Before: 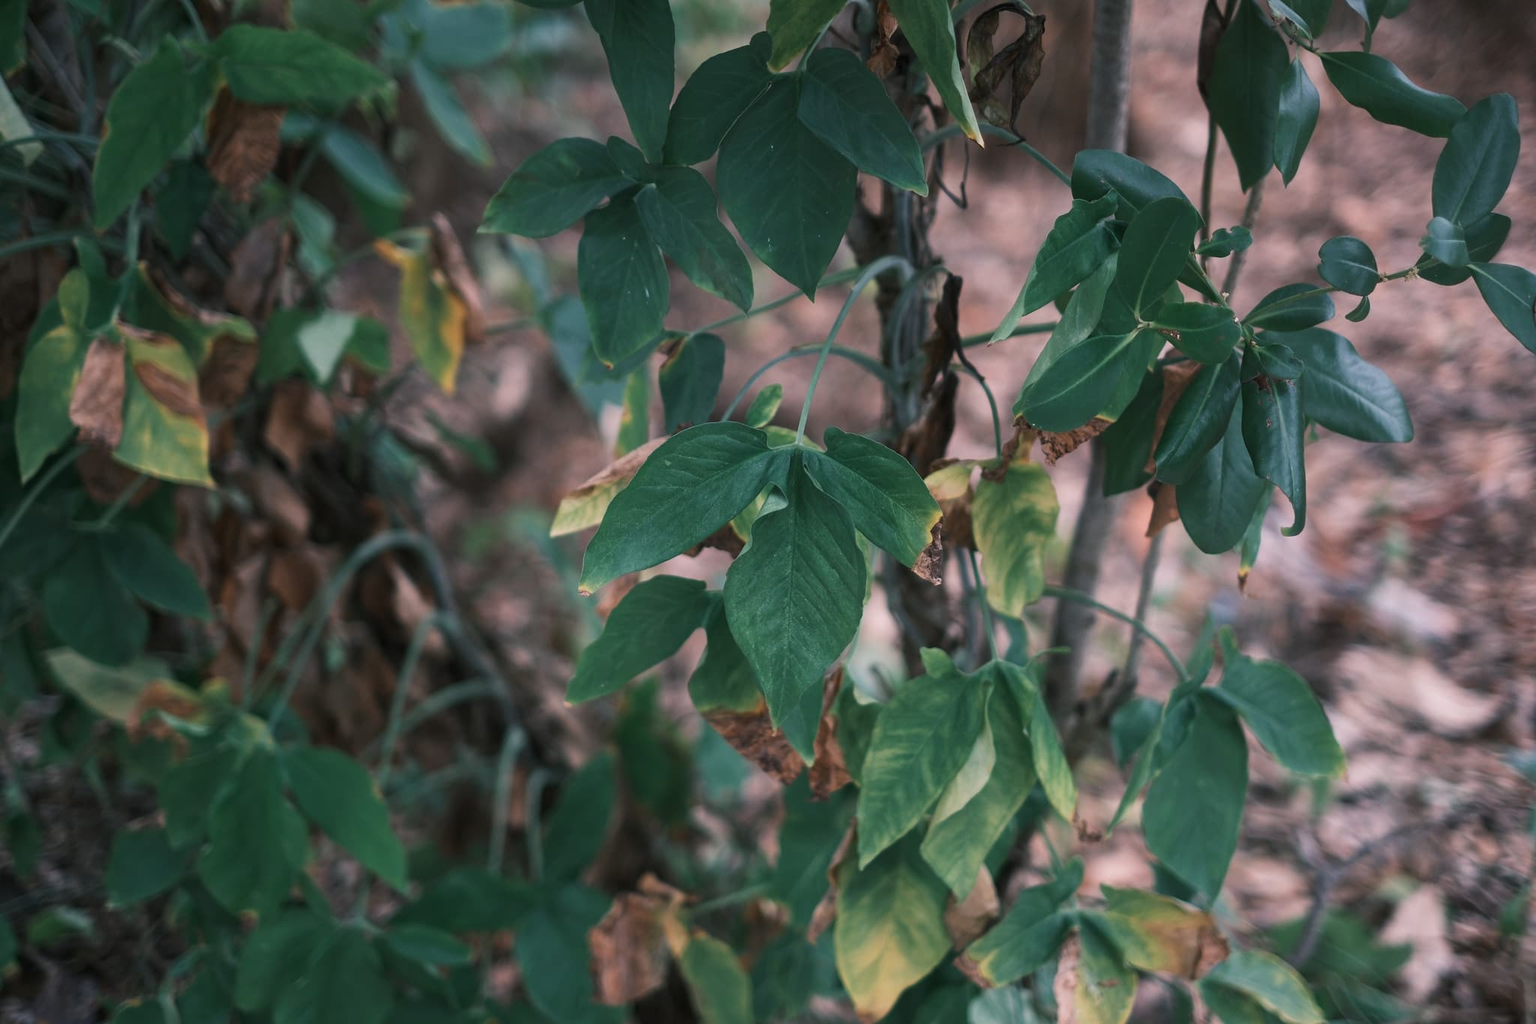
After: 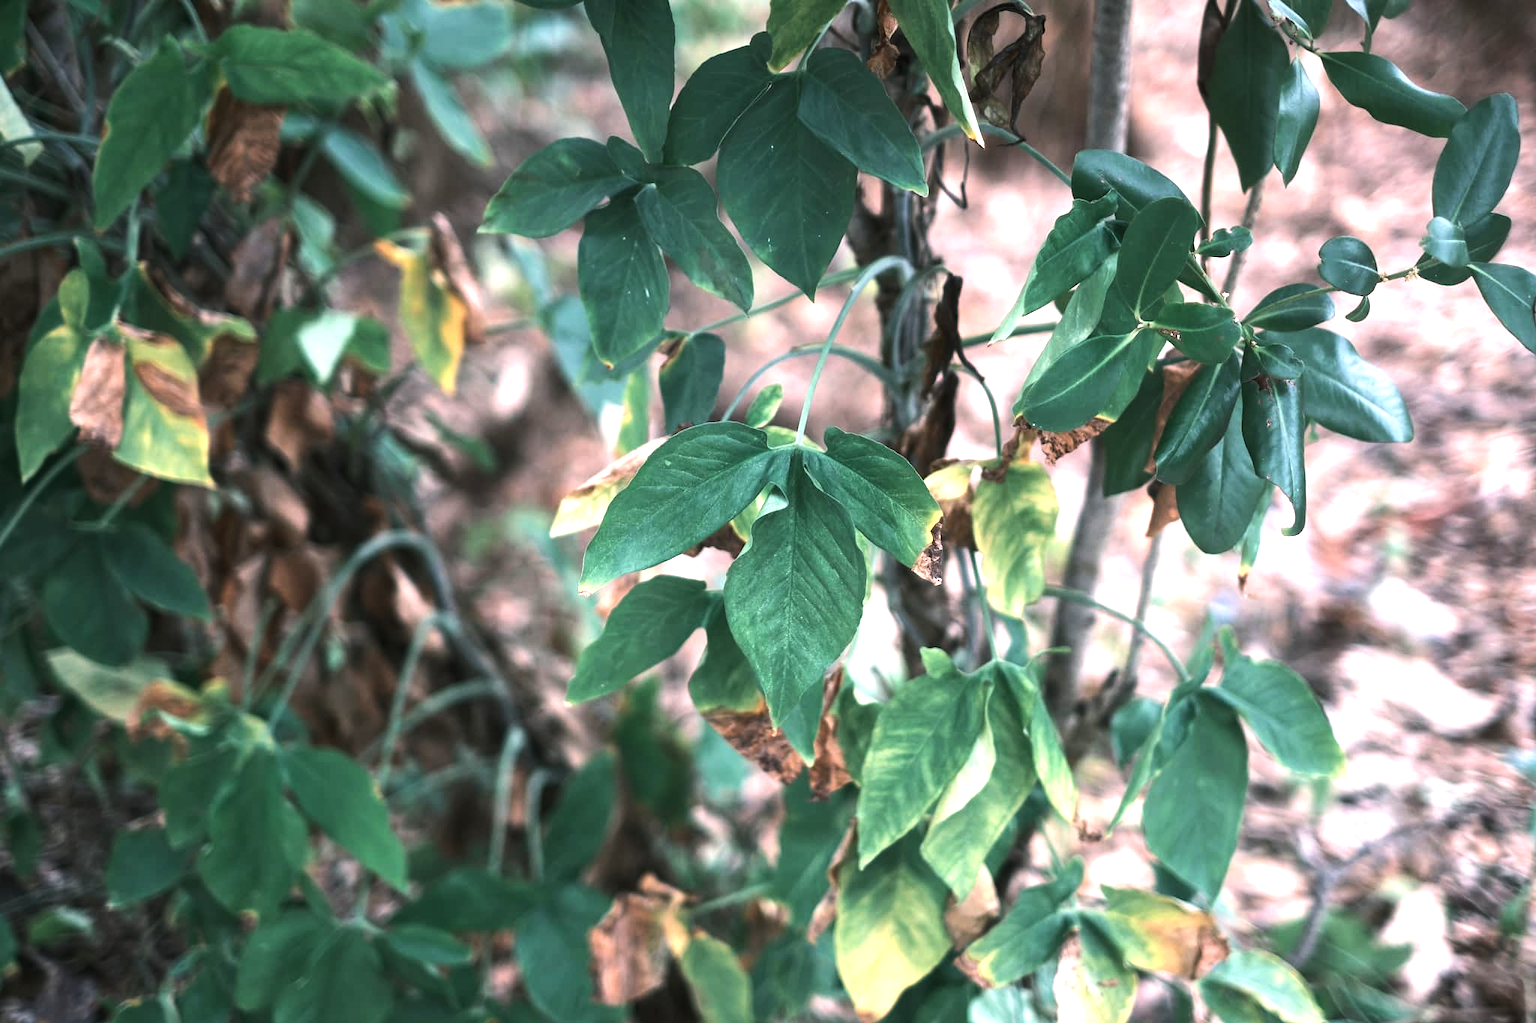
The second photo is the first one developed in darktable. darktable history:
tone equalizer: -8 EV -0.75 EV, -7 EV -0.7 EV, -6 EV -0.6 EV, -5 EV -0.4 EV, -3 EV 0.4 EV, -2 EV 0.6 EV, -1 EV 0.7 EV, +0 EV 0.75 EV, edges refinement/feathering 500, mask exposure compensation -1.57 EV, preserve details no
exposure: black level correction 0, exposure 1.125 EV, compensate exposure bias true, compensate highlight preservation false
